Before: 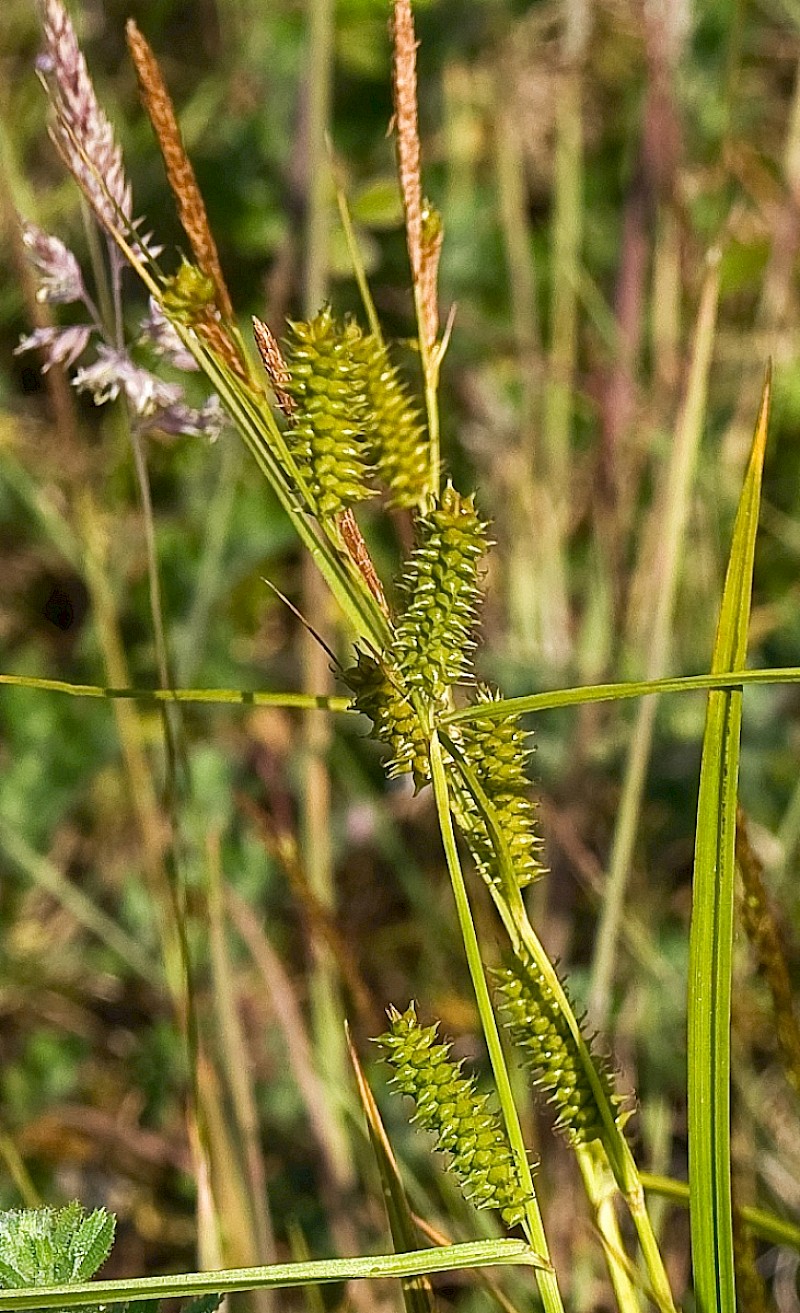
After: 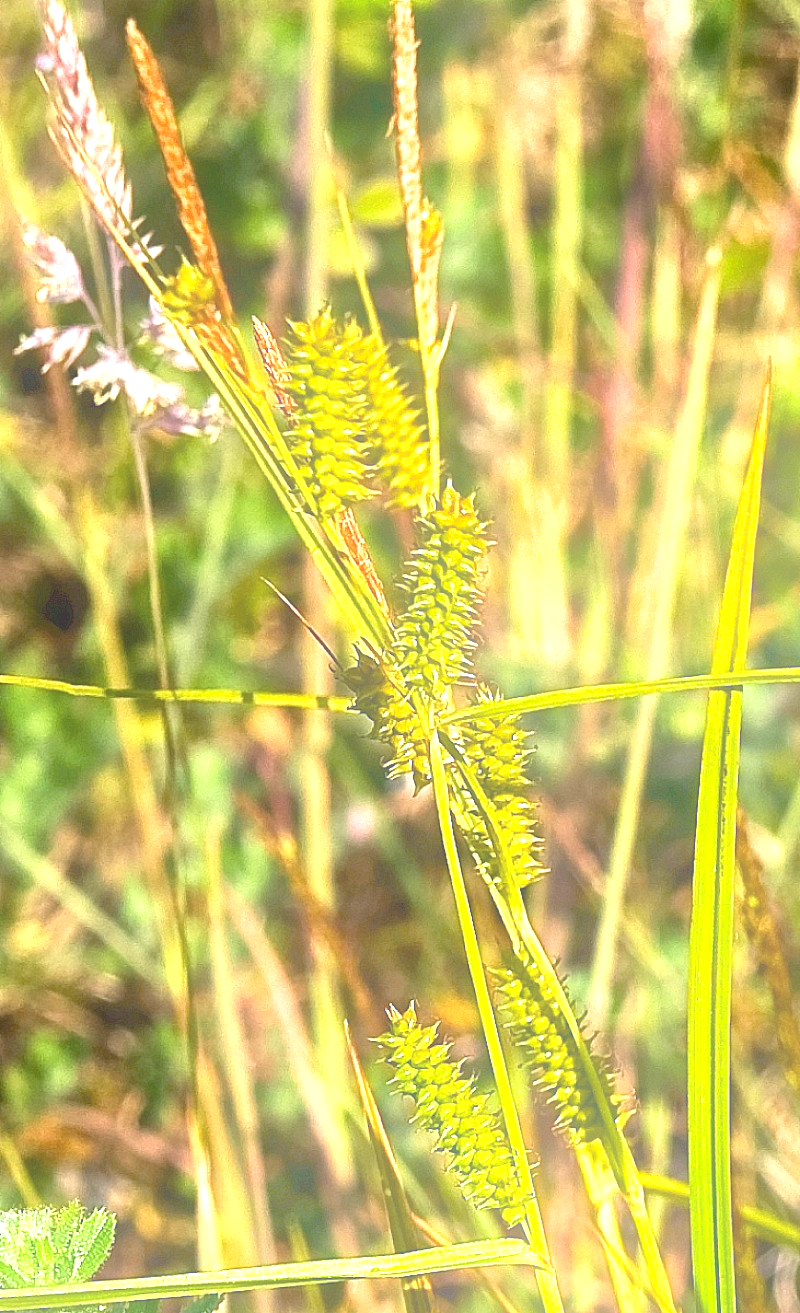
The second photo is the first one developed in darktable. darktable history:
shadows and highlights: soften with gaussian
tone equalizer: -8 EV -0.417 EV, -7 EV -0.389 EV, -6 EV -0.333 EV, -5 EV -0.222 EV, -3 EV 0.222 EV, -2 EV 0.333 EV, -1 EV 0.389 EV, +0 EV 0.417 EV, edges refinement/feathering 500, mask exposure compensation -1.57 EV, preserve details no
bloom: on, module defaults
exposure: black level correction 0.001, exposure 1 EV, compensate highlight preservation false
base curve: preserve colors none
